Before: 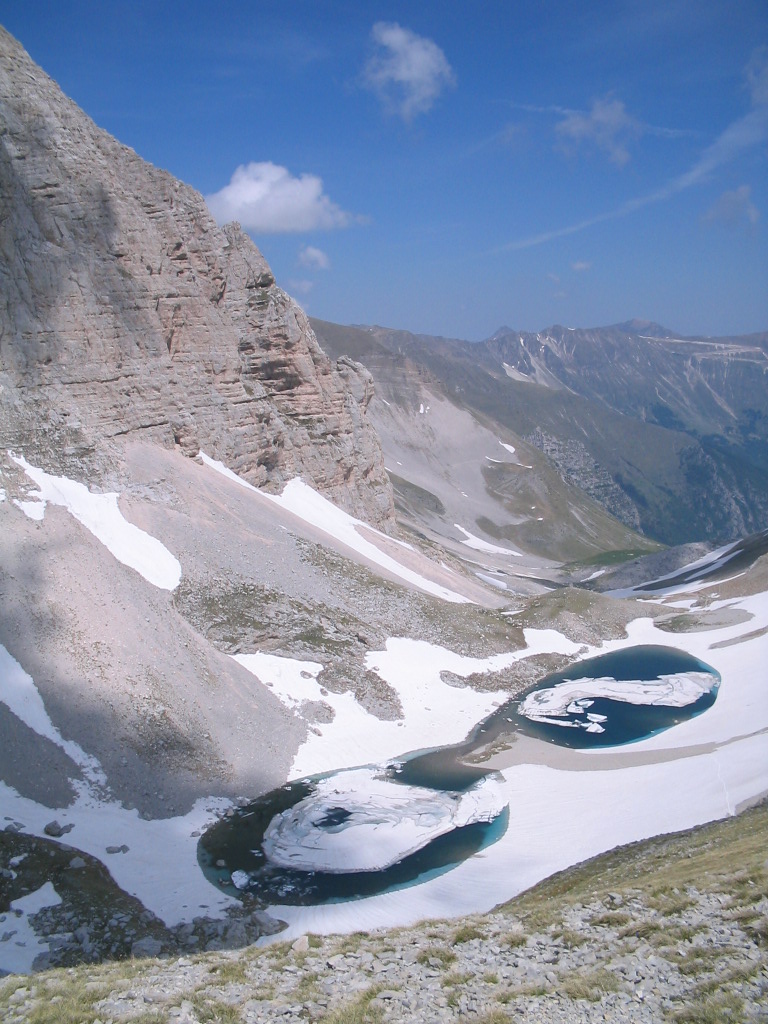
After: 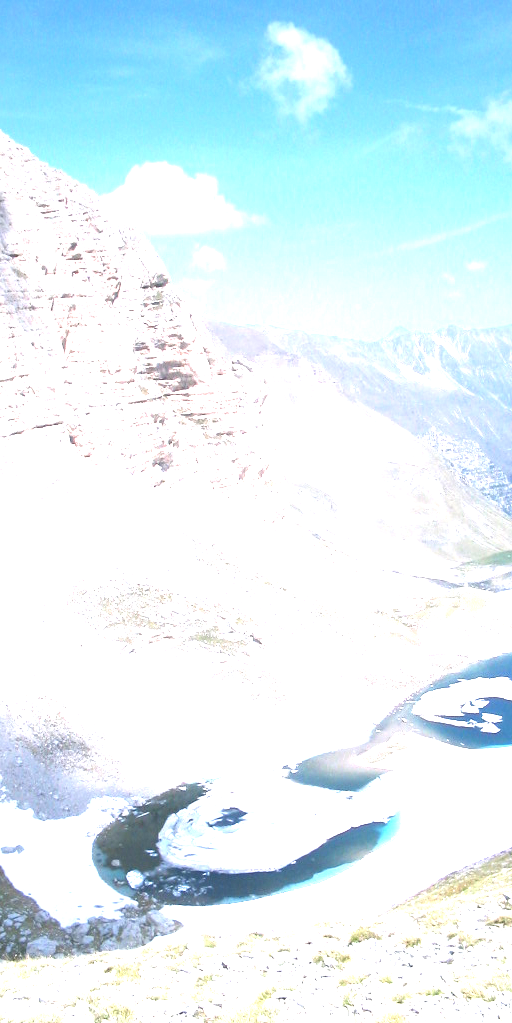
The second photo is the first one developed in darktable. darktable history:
crop and rotate: left 13.676%, right 19.574%
exposure: exposure 2.258 EV, compensate highlight preservation false
